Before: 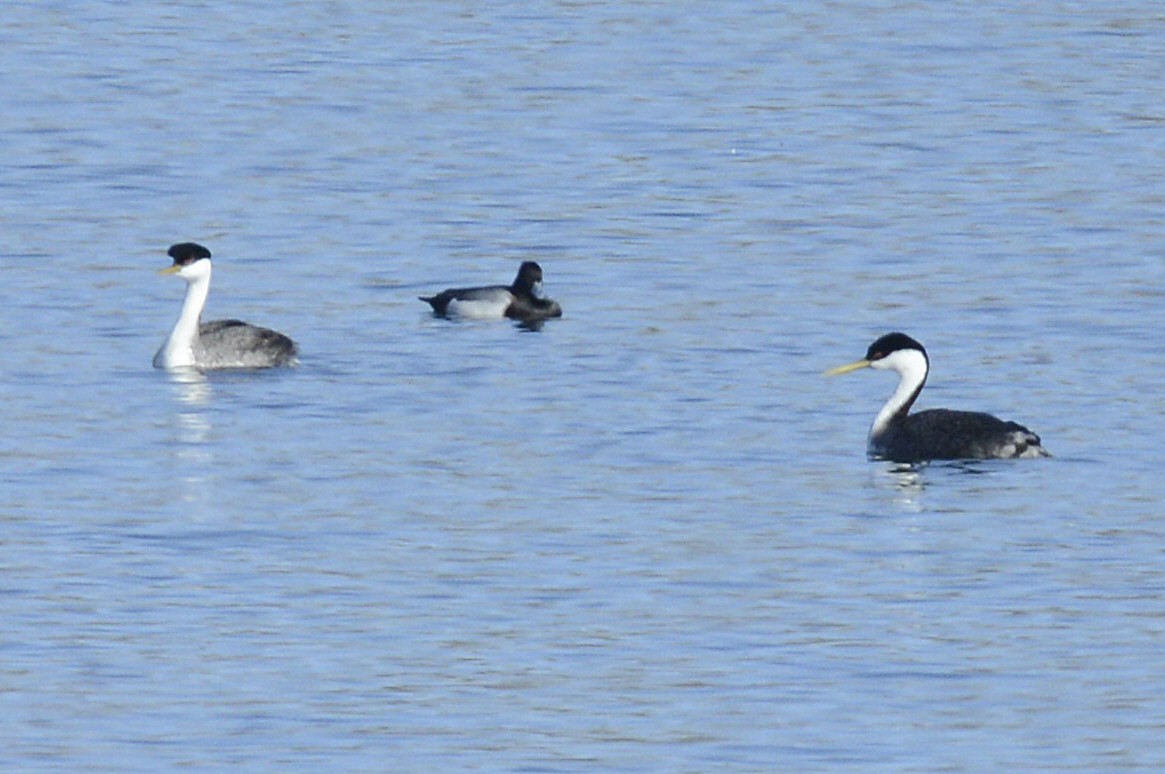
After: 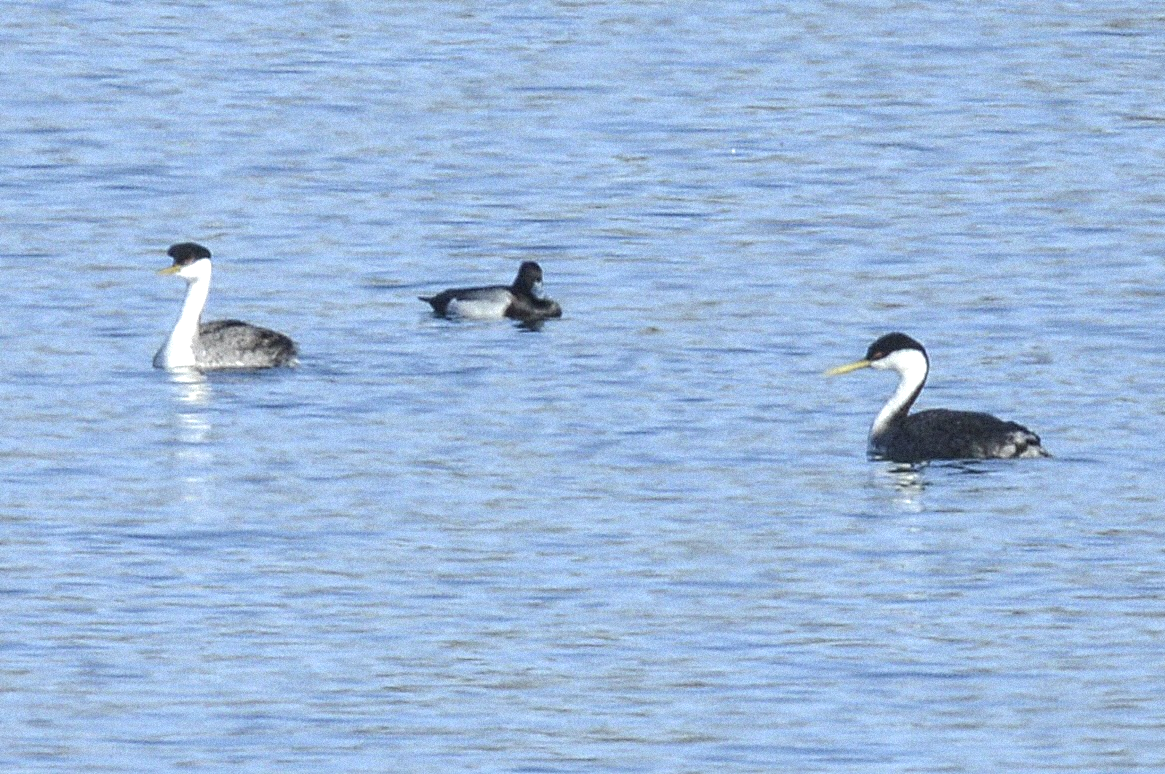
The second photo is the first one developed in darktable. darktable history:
local contrast: highlights 74%, shadows 55%, detail 176%, midtone range 0.207
tone equalizer: -8 EV -0.417 EV, -7 EV -0.389 EV, -6 EV -0.333 EV, -5 EV -0.222 EV, -3 EV 0.222 EV, -2 EV 0.333 EV, -1 EV 0.389 EV, +0 EV 0.417 EV, edges refinement/feathering 500, mask exposure compensation -1.57 EV, preserve details no
grain: mid-tones bias 0%
